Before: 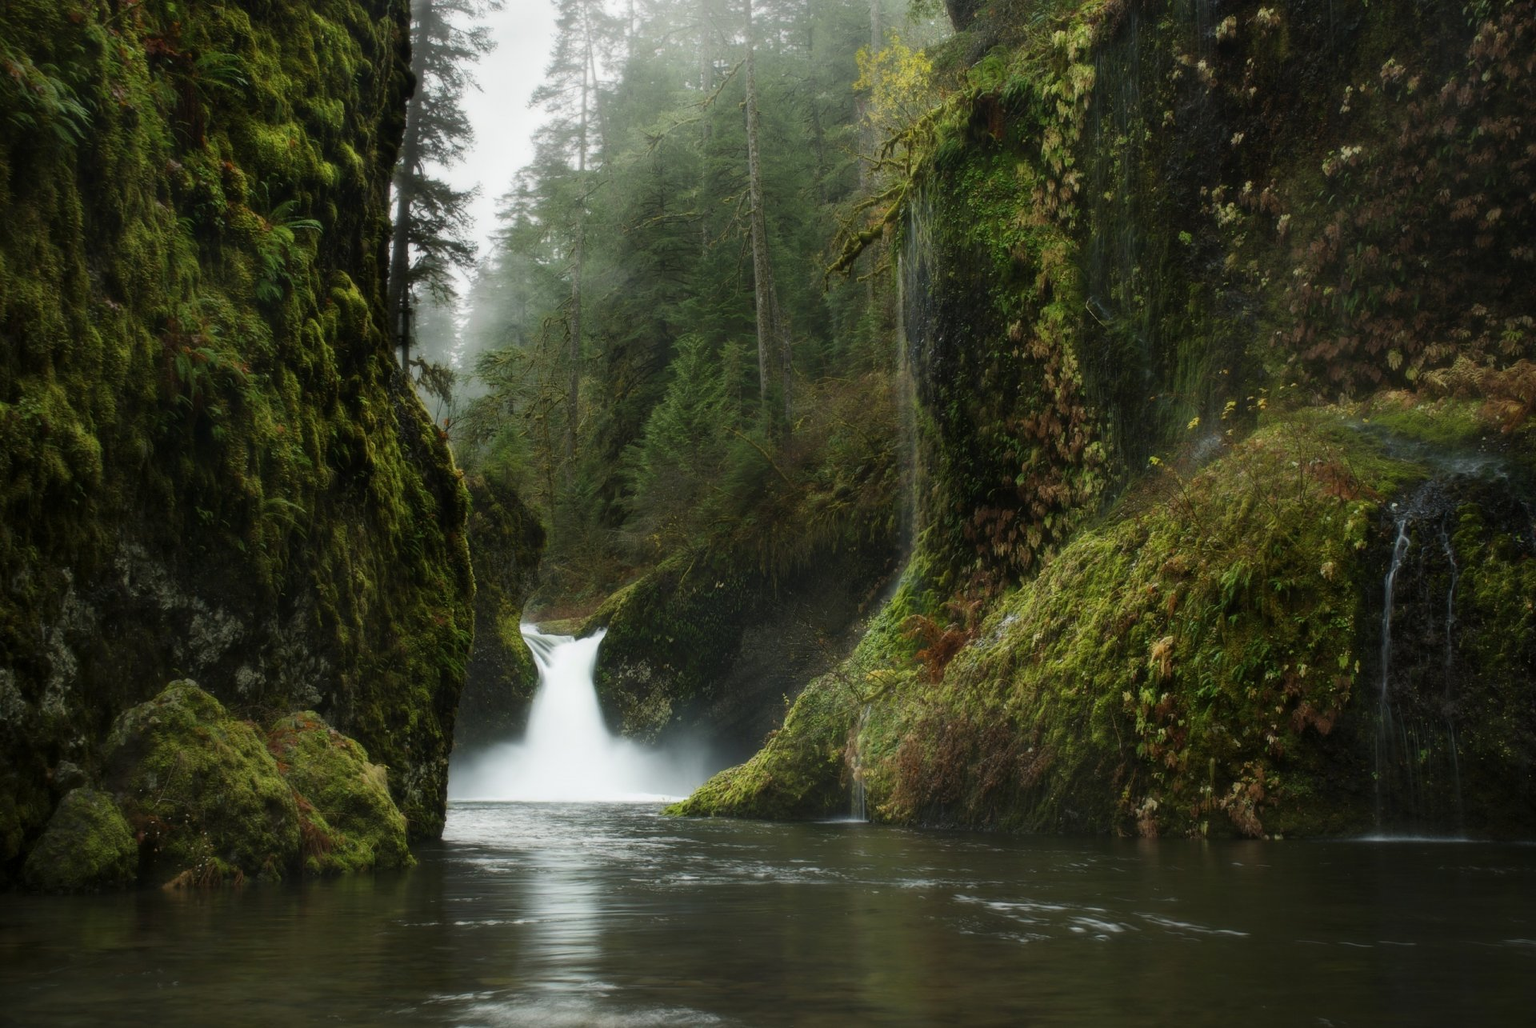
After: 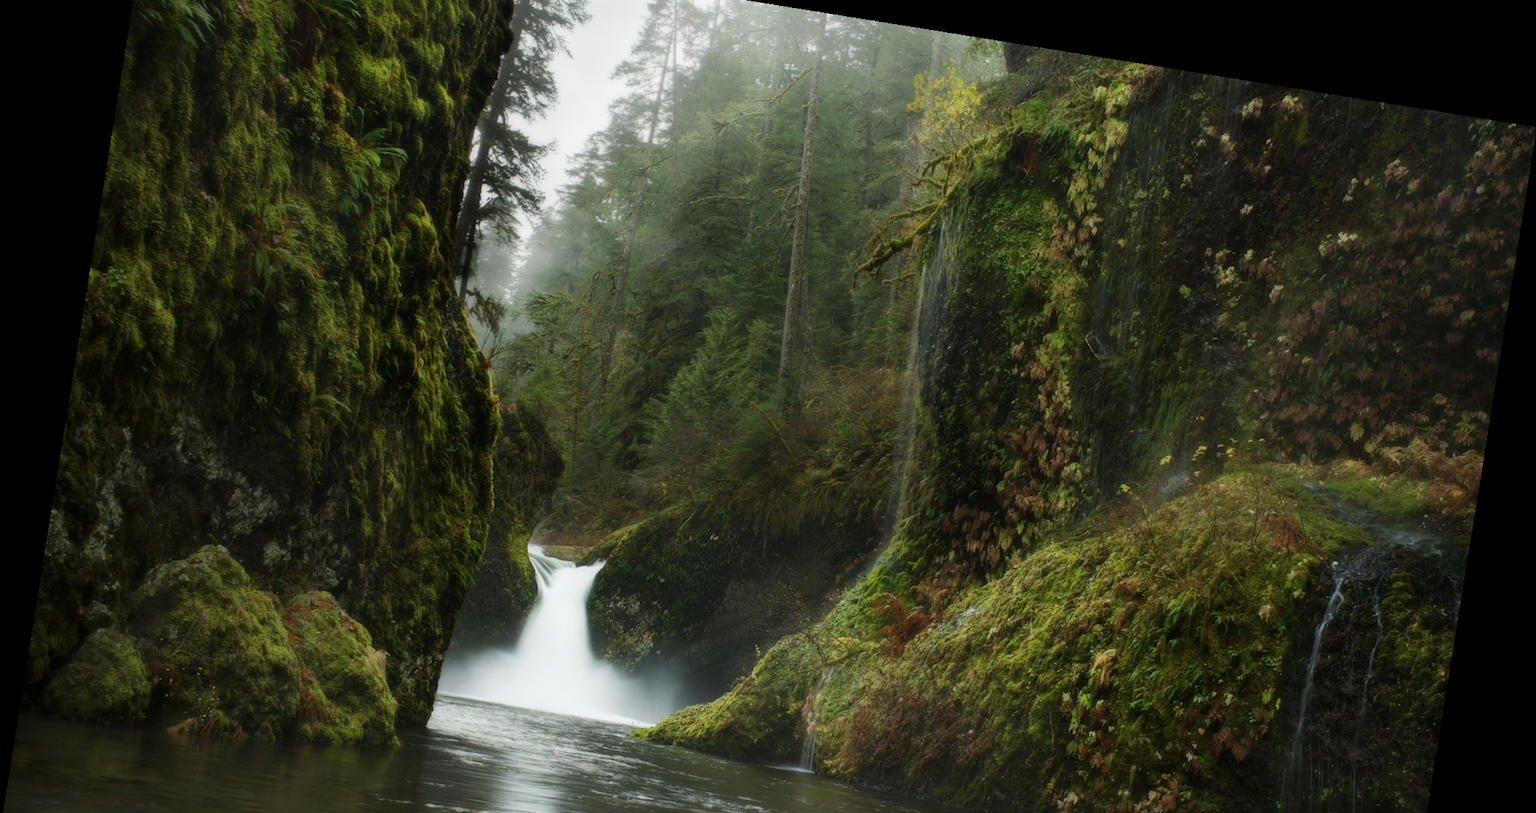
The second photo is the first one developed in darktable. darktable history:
rotate and perspective: rotation 9.12°, automatic cropping off
crop and rotate: top 8.293%, bottom 20.996%
